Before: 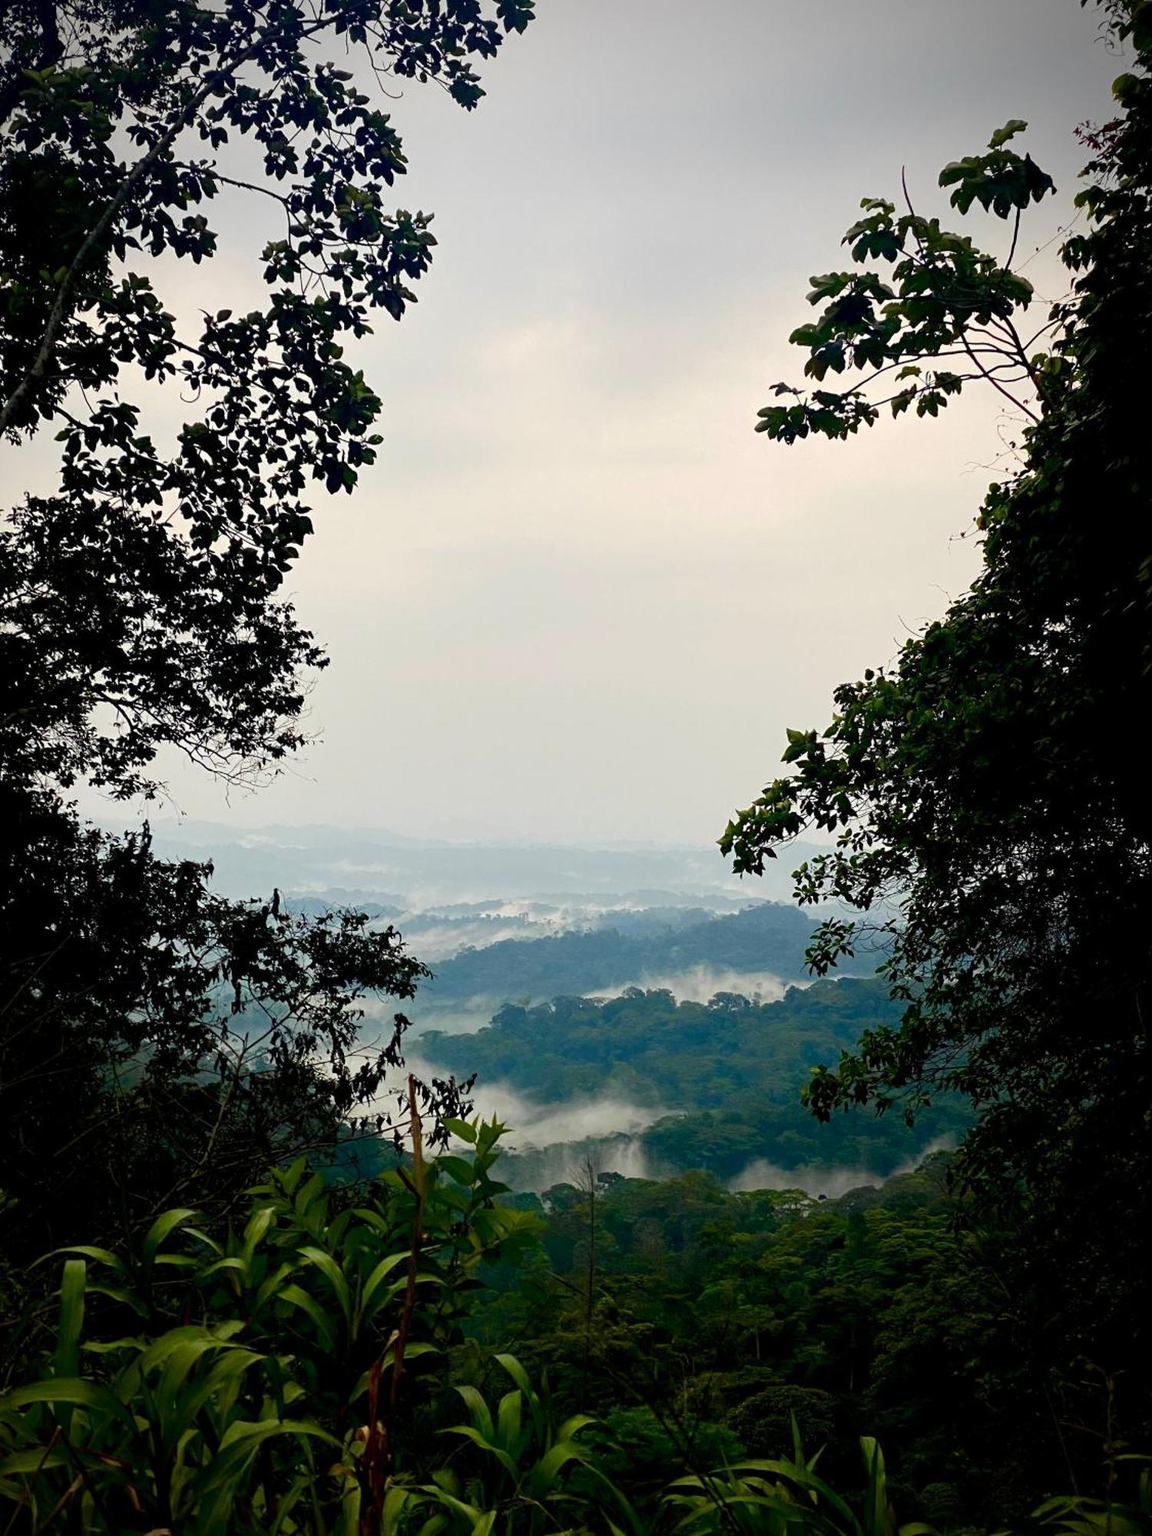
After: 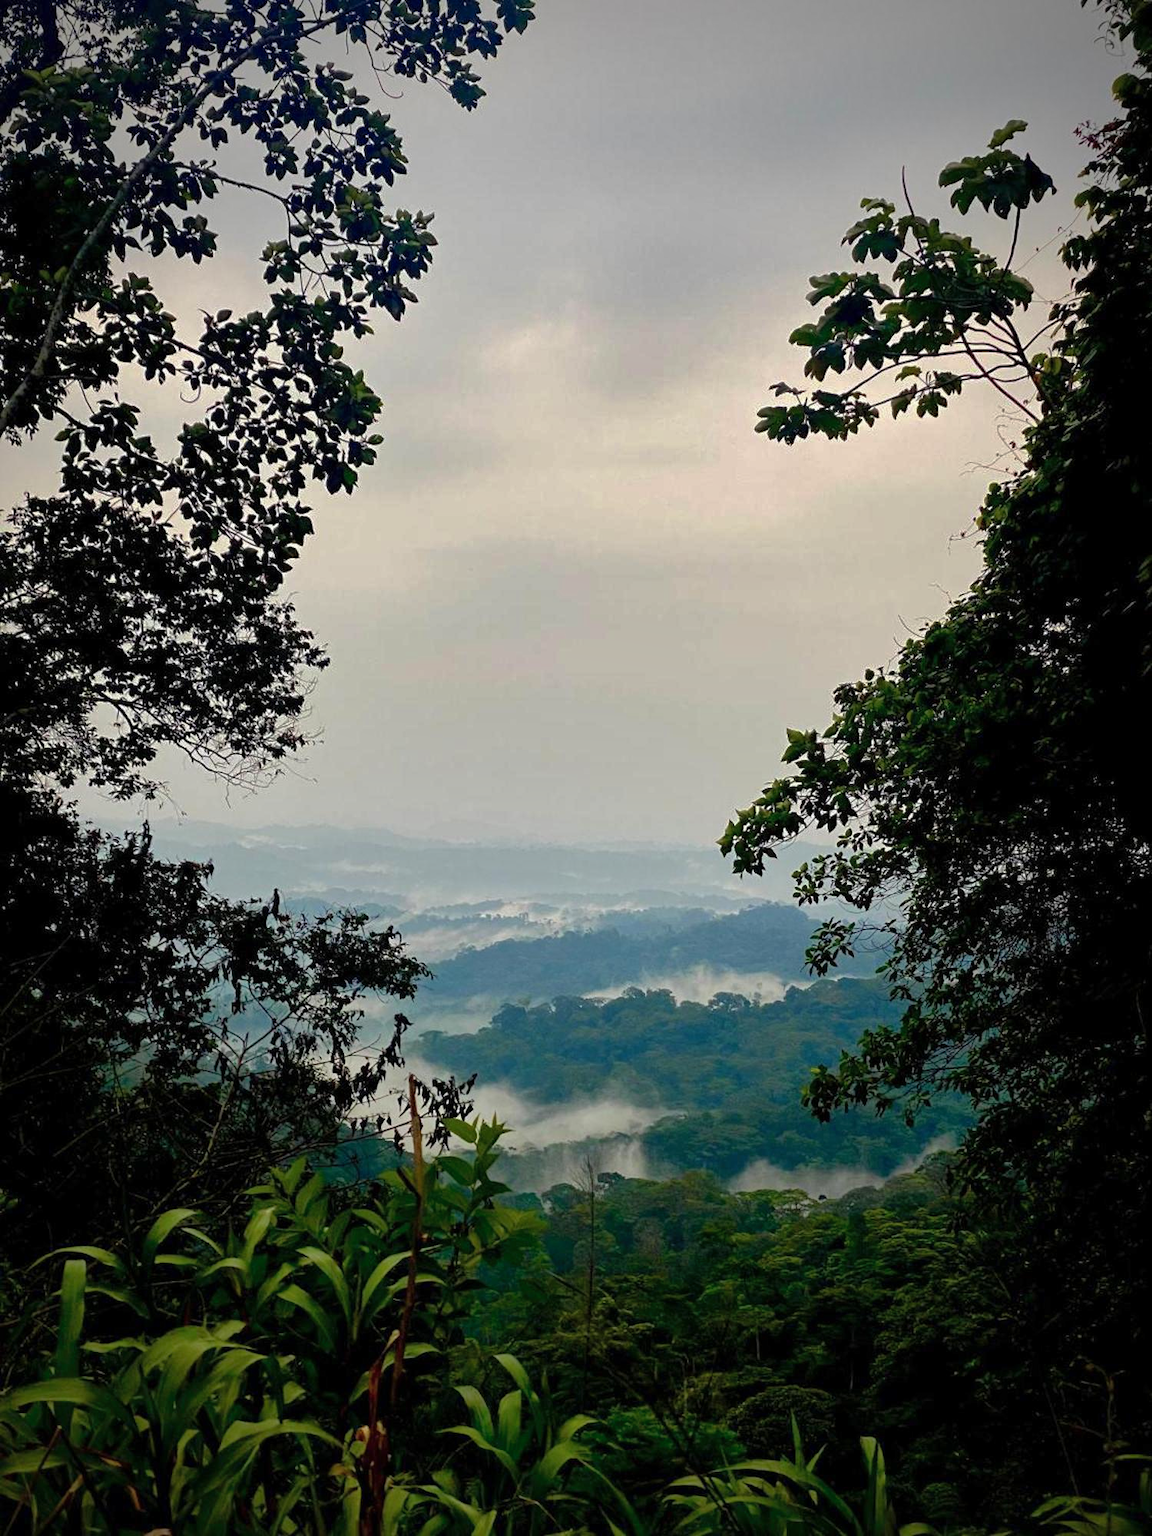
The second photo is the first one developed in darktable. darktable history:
shadows and highlights: shadows 39.67, highlights -59.82
